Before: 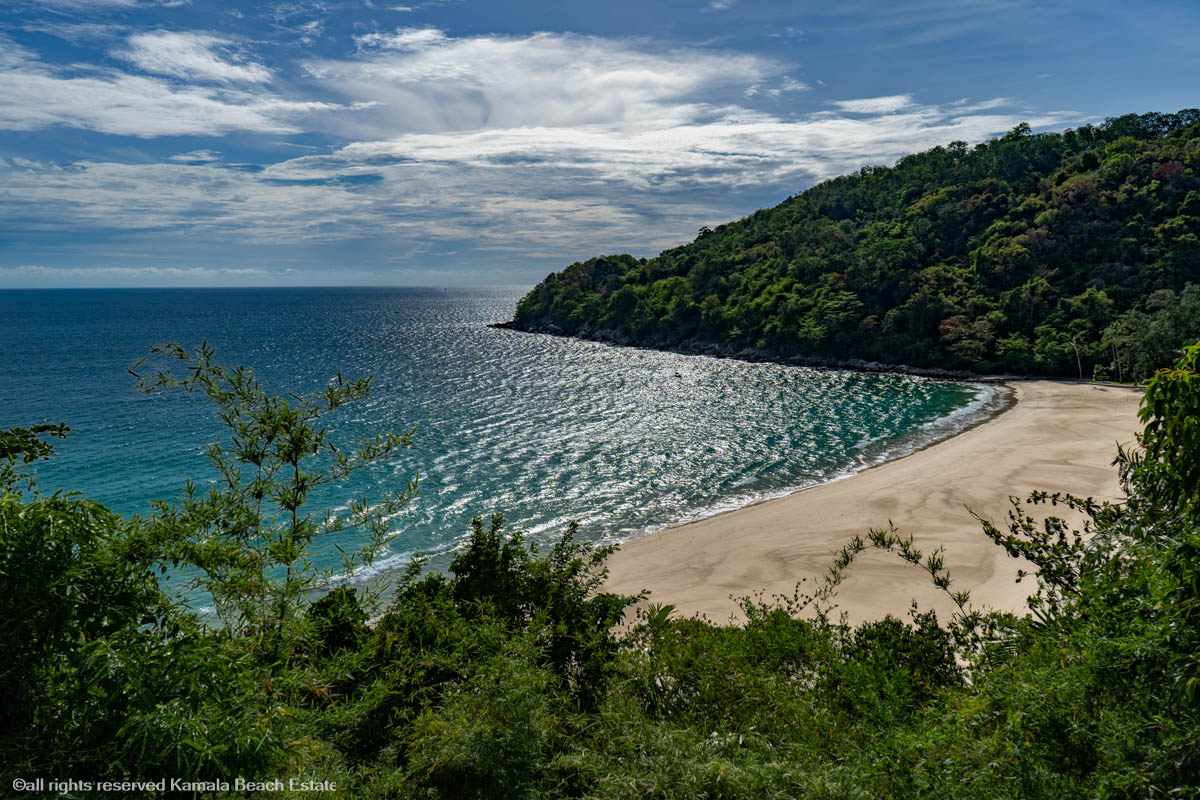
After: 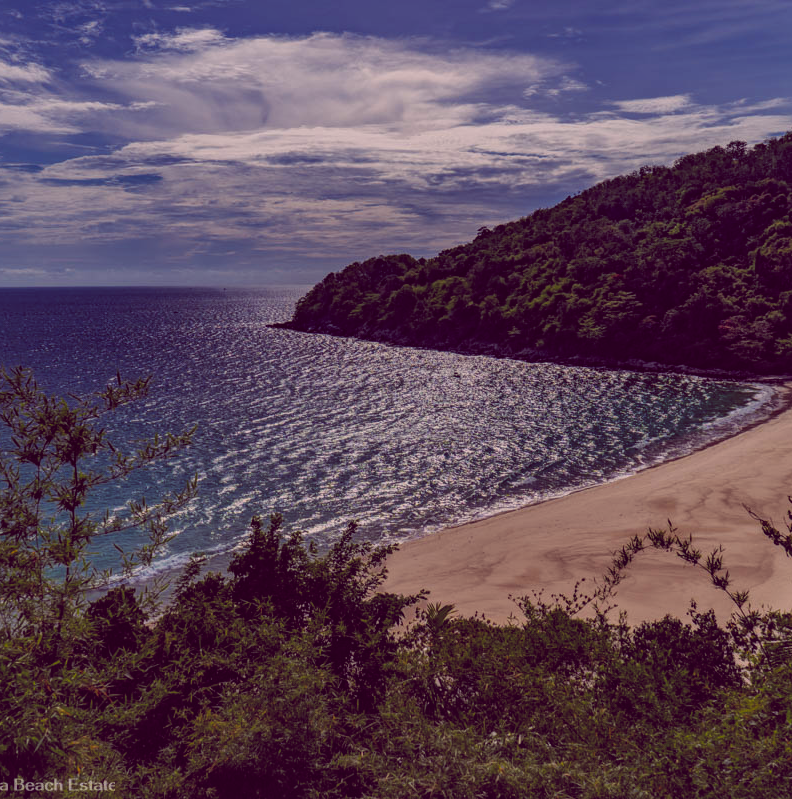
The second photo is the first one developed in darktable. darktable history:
color balance rgb: shadows lift › chroma 6.43%, shadows lift › hue 305.74°, highlights gain › chroma 2.43%, highlights gain › hue 35.74°, global offset › chroma 0.28%, global offset › hue 320.29°, linear chroma grading › global chroma 5.5%, perceptual saturation grading › global saturation 30%, contrast 5.15%
exposure: black level correction -0.016, exposure -1.018 EV, compensate highlight preservation false
crop and rotate: left 18.442%, right 15.508%
local contrast: detail 130%
shadows and highlights: shadows 25, highlights -25
